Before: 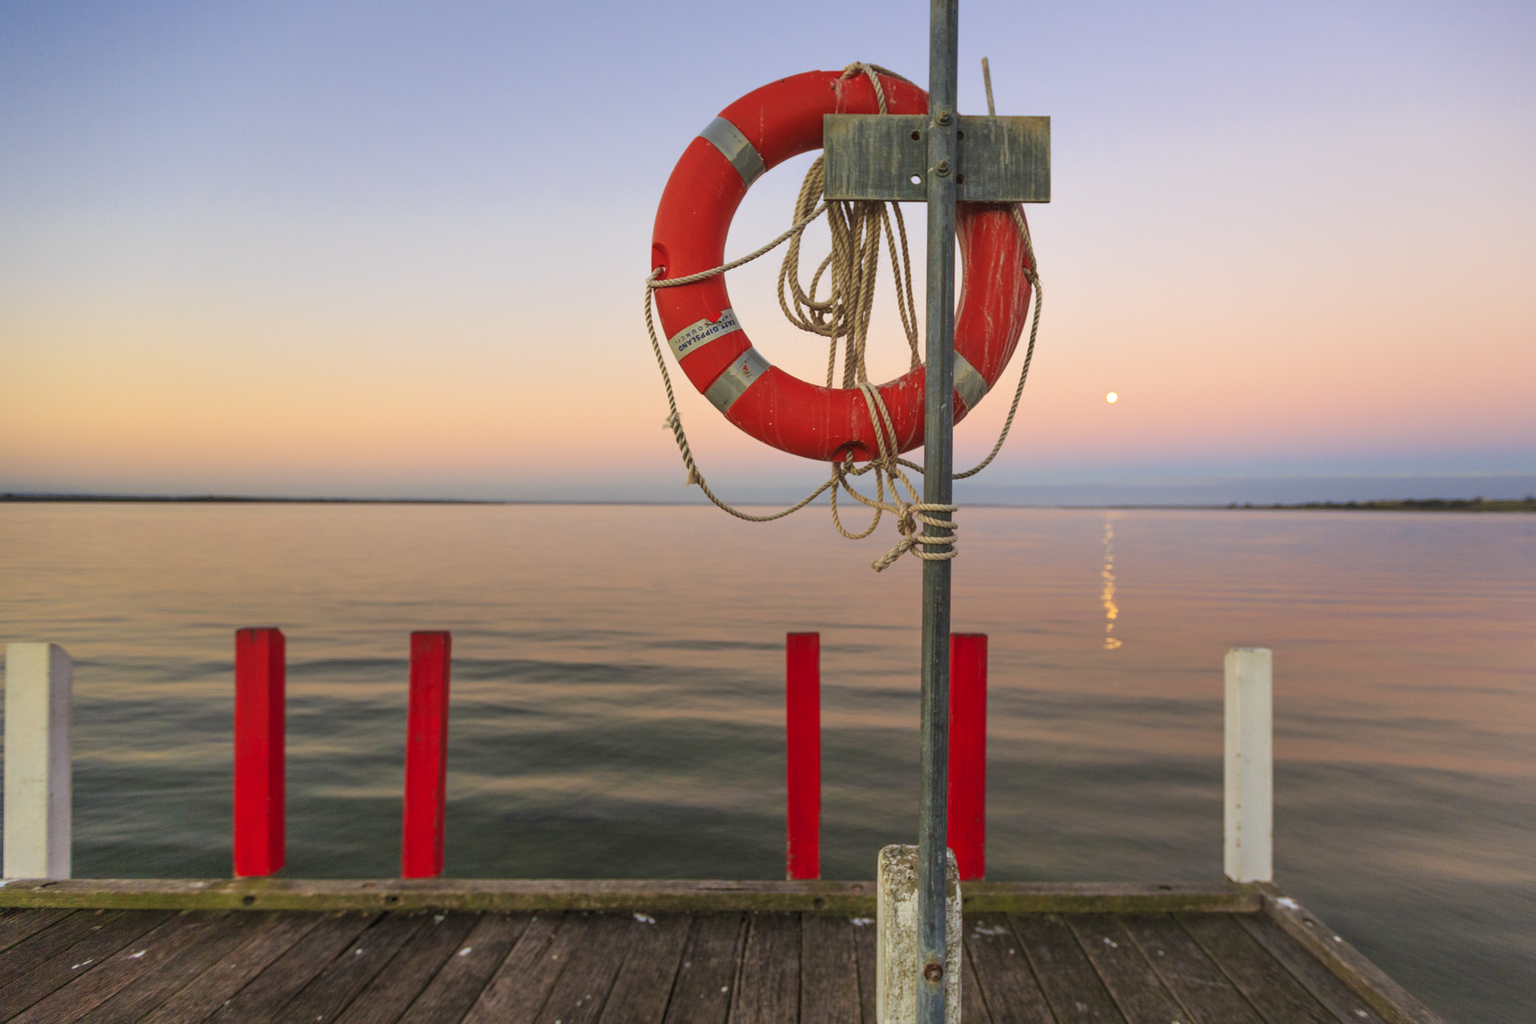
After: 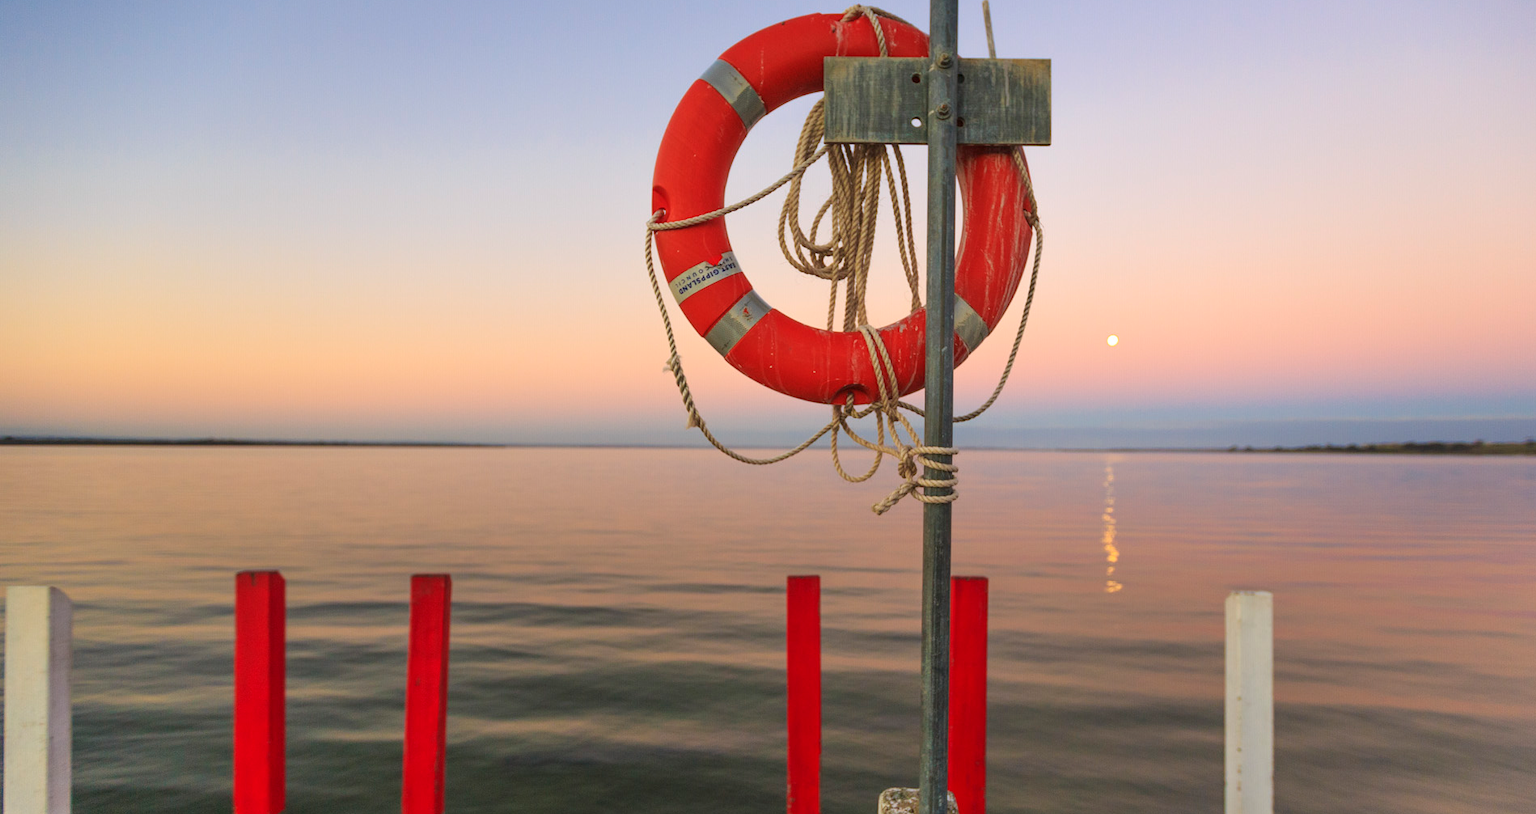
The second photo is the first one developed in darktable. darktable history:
crop and rotate: top 5.65%, bottom 14.869%
